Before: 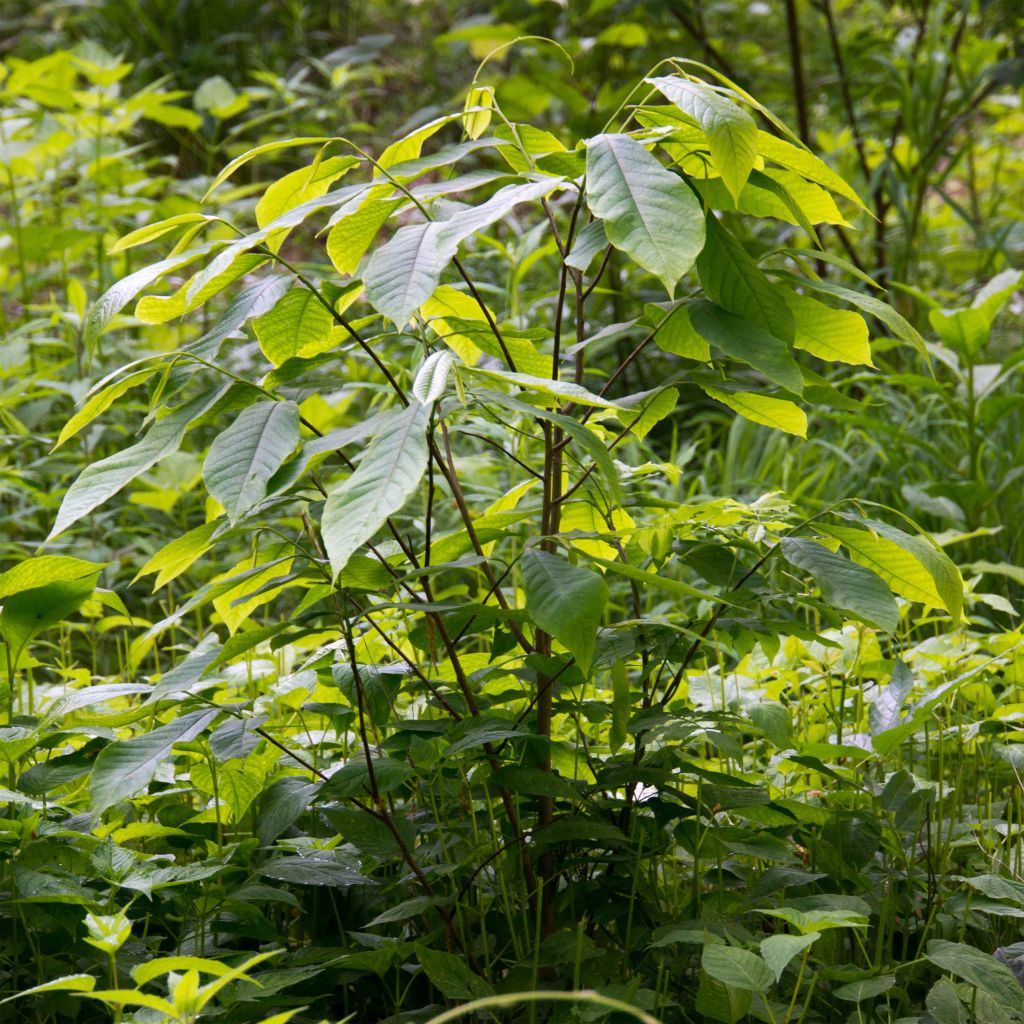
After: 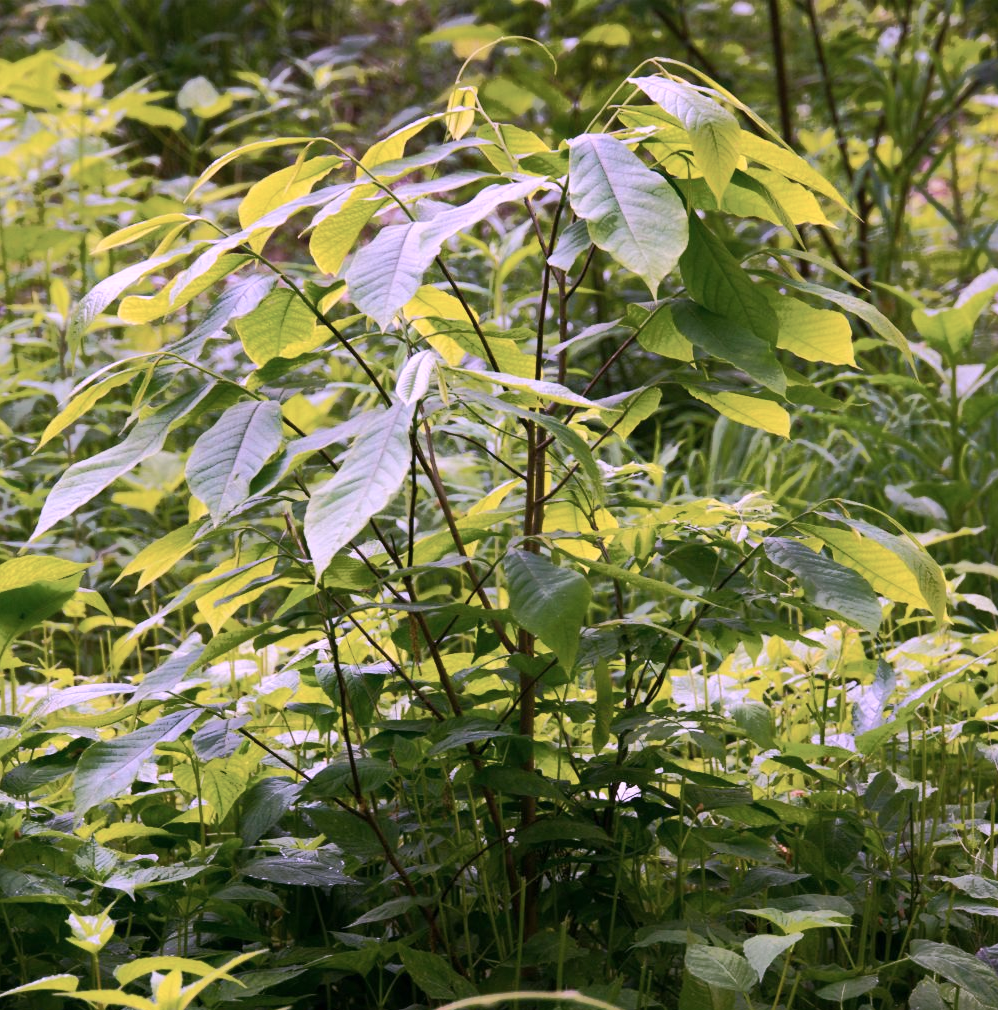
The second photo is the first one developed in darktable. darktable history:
color correction: highlights a* 16.21, highlights b* -20.63
crop and rotate: left 1.705%, right 0.742%, bottom 1.343%
tone curve: curves: ch0 [(0, 0) (0.003, 0.003) (0.011, 0.011) (0.025, 0.024) (0.044, 0.044) (0.069, 0.068) (0.1, 0.098) (0.136, 0.133) (0.177, 0.174) (0.224, 0.22) (0.277, 0.272) (0.335, 0.329) (0.399, 0.392) (0.468, 0.46) (0.543, 0.607) (0.623, 0.676) (0.709, 0.75) (0.801, 0.828) (0.898, 0.912) (1, 1)], color space Lab, independent channels, preserve colors none
